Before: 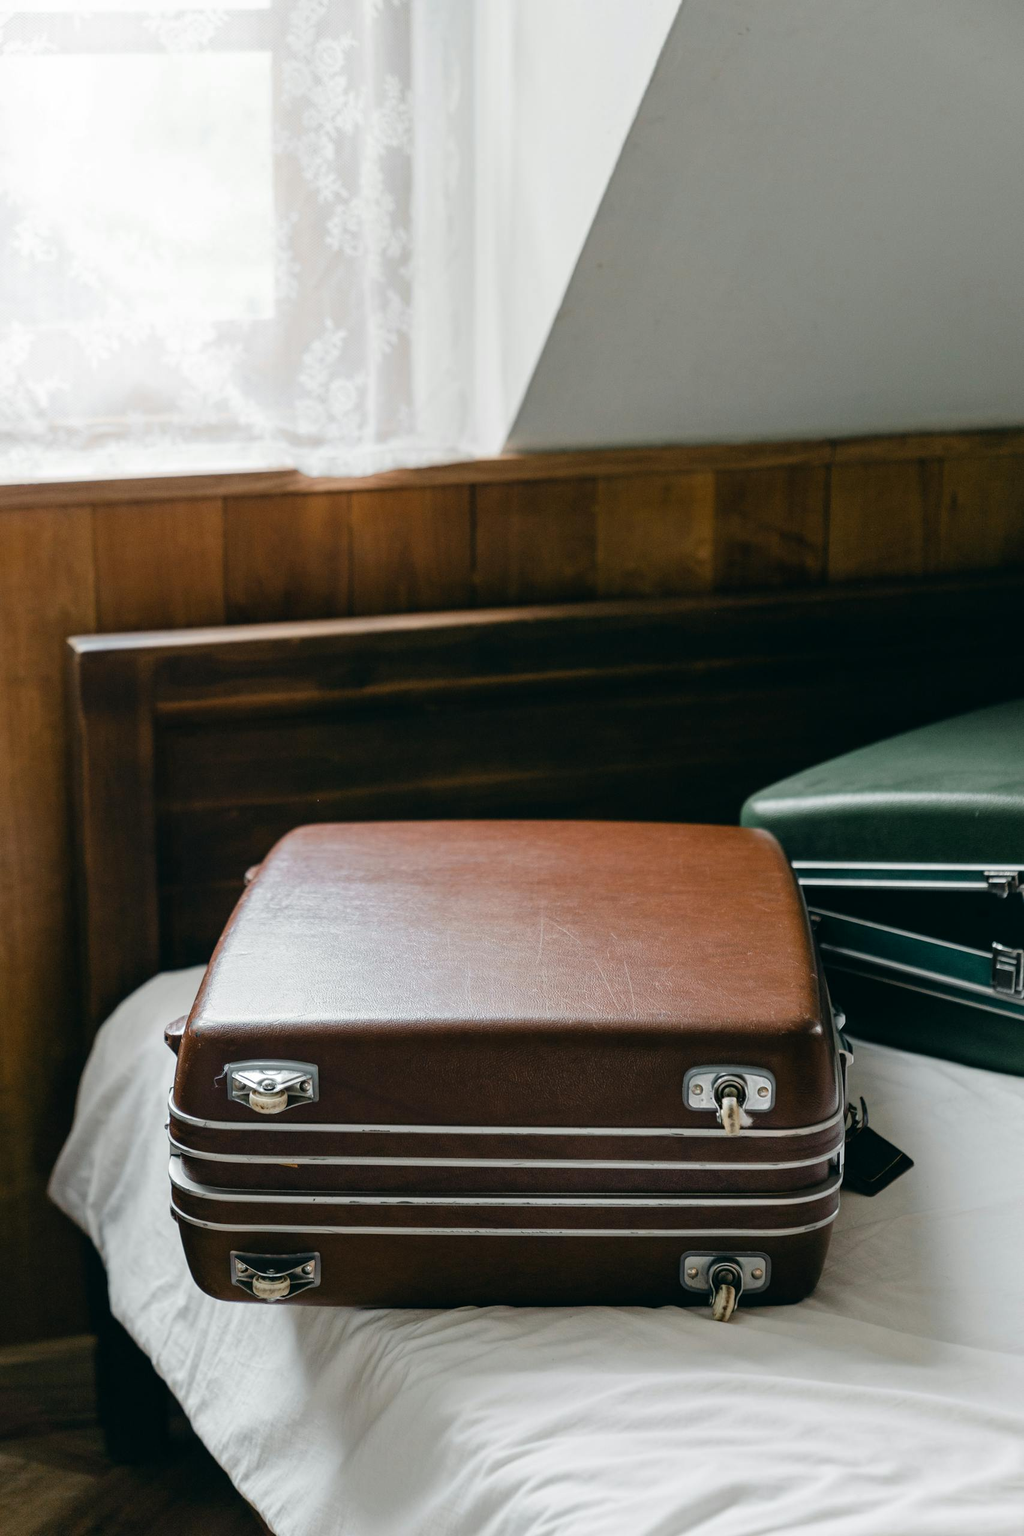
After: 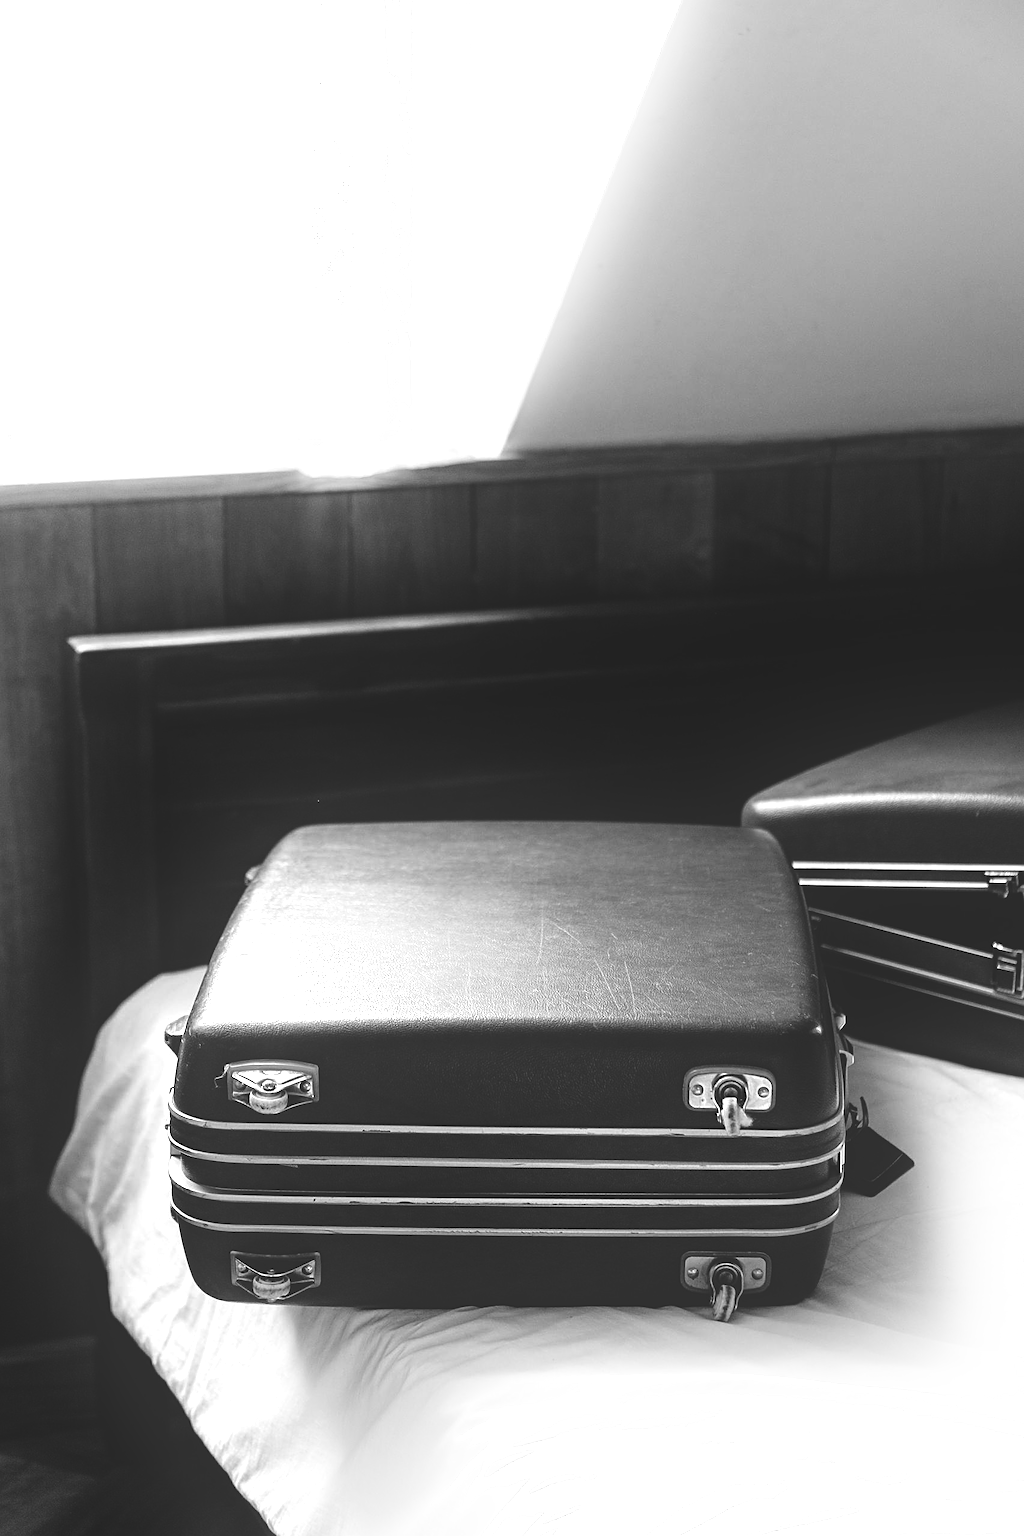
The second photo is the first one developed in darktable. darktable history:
rgb curve: curves: ch0 [(0, 0.186) (0.314, 0.284) (0.576, 0.466) (0.805, 0.691) (0.936, 0.886)]; ch1 [(0, 0.186) (0.314, 0.284) (0.581, 0.534) (0.771, 0.746) (0.936, 0.958)]; ch2 [(0, 0.216) (0.275, 0.39) (1, 1)], mode RGB, independent channels, compensate middle gray true, preserve colors none
color zones: curves: ch1 [(0, 0.638) (0.193, 0.442) (0.286, 0.15) (0.429, 0.14) (0.571, 0.142) (0.714, 0.154) (0.857, 0.175) (1, 0.638)]
exposure: black level correction 0, exposure 0.68 EV, compensate exposure bias true, compensate highlight preservation false
shadows and highlights: shadows -54.3, highlights 86.09, soften with gaussian
monochrome: on, module defaults
sharpen: on, module defaults
